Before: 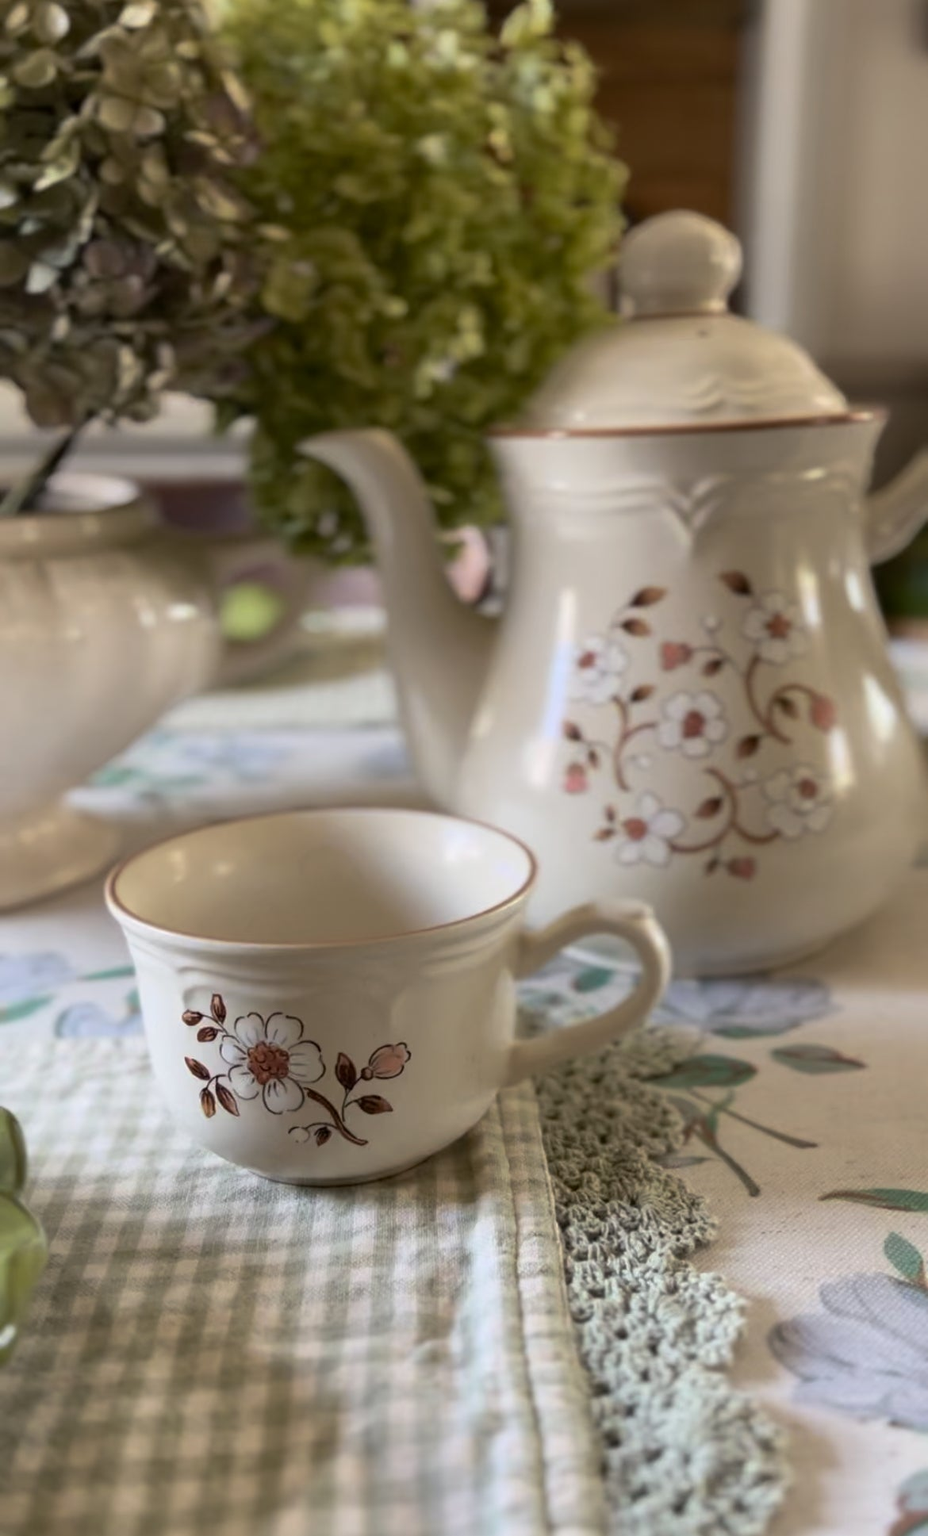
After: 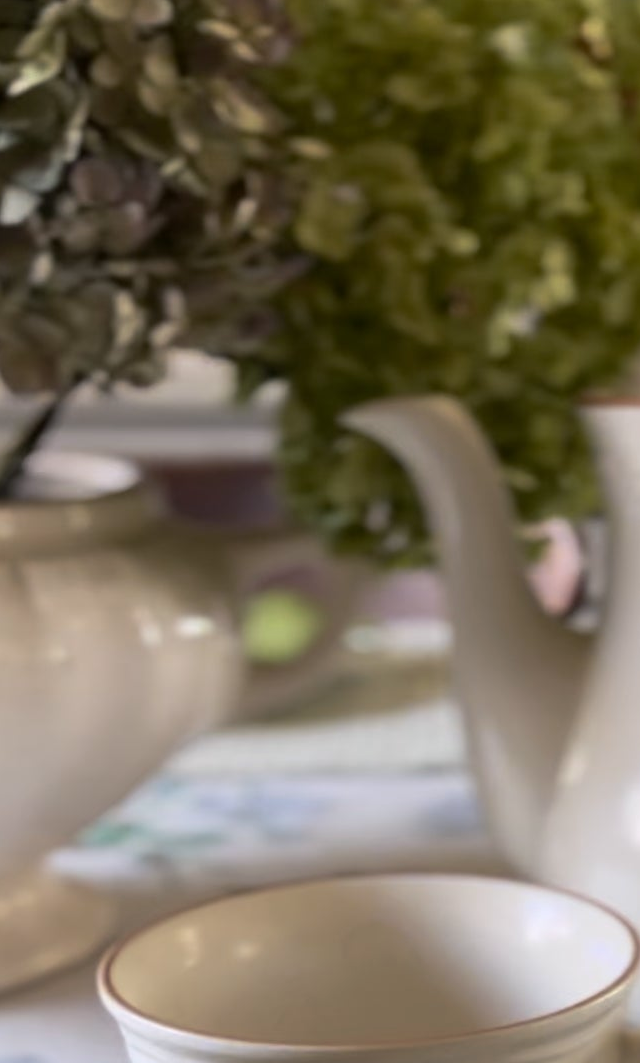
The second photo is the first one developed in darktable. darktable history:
white balance: red 1.004, blue 1.024
crop and rotate: left 3.047%, top 7.509%, right 42.236%, bottom 37.598%
